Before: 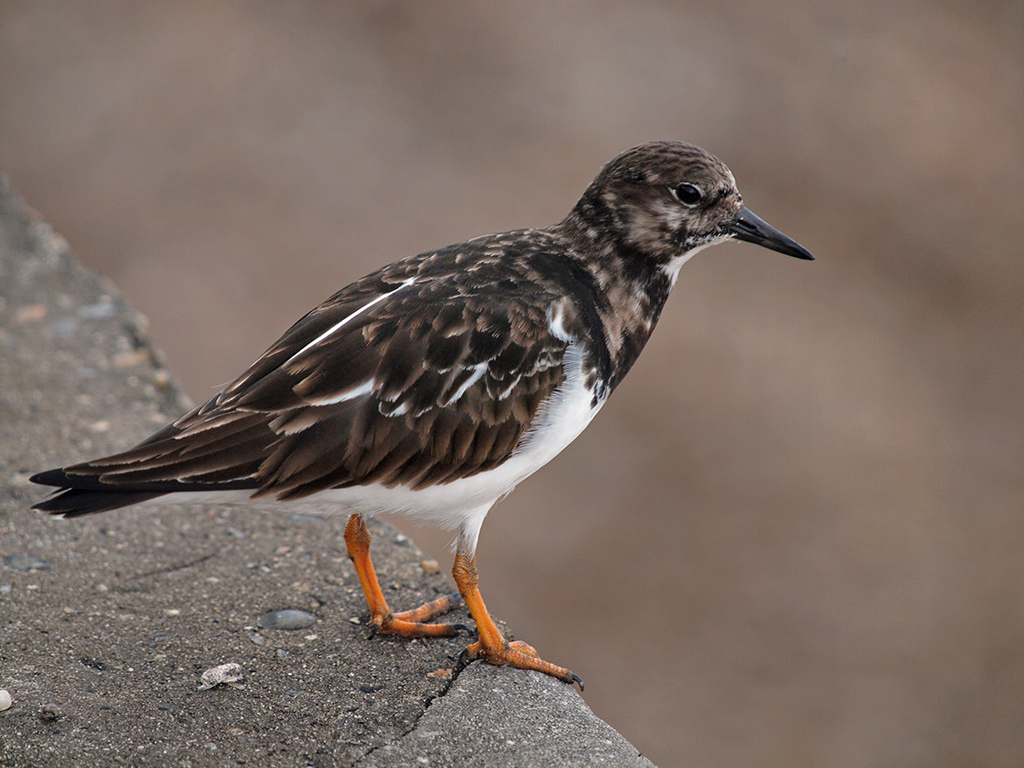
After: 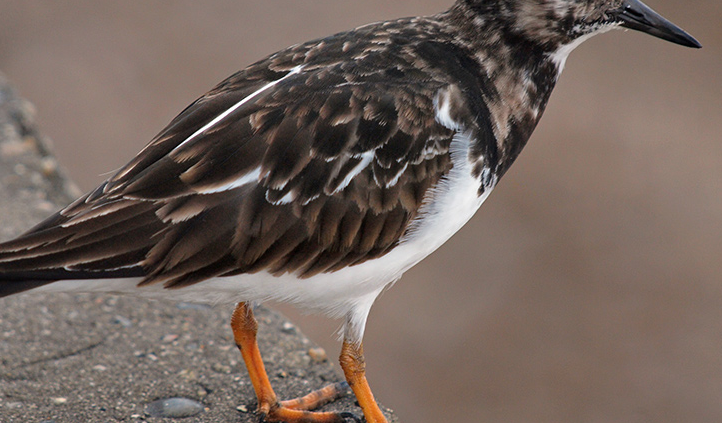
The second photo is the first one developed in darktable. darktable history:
crop: left 11.105%, top 27.611%, right 18.306%, bottom 17.213%
